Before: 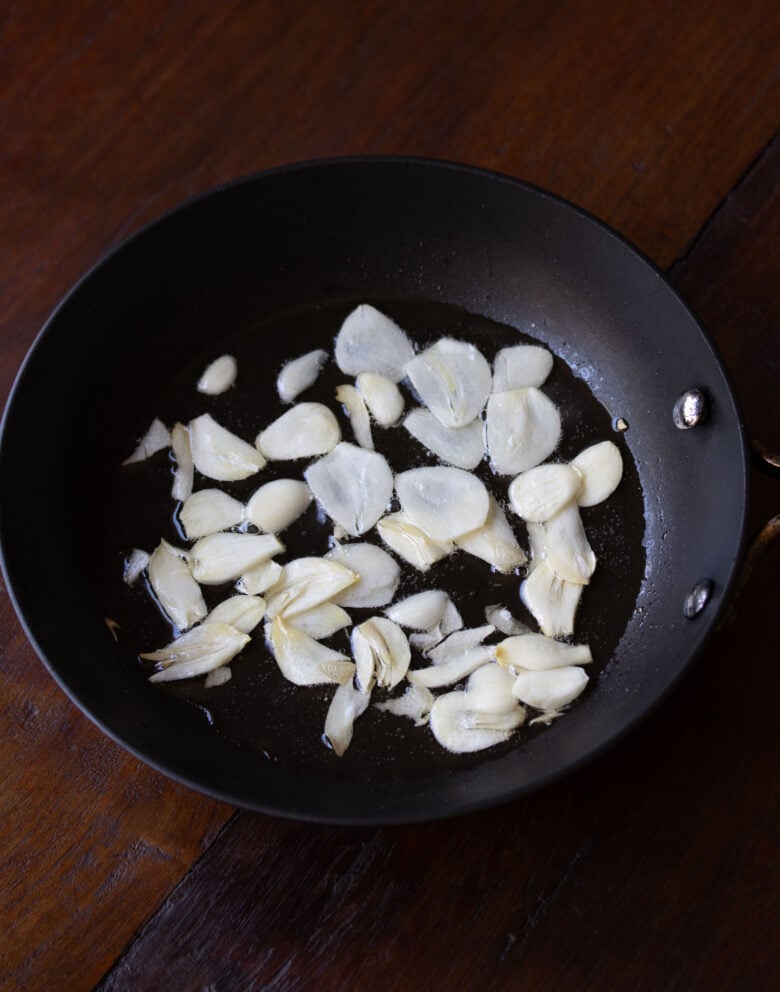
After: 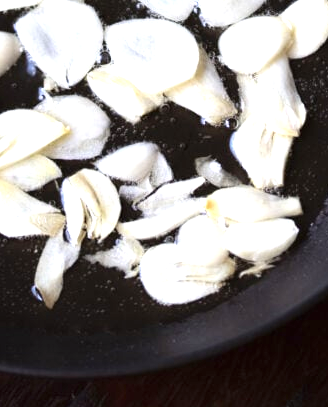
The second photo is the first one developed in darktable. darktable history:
crop: left 37.221%, top 45.169%, right 20.63%, bottom 13.777%
exposure: black level correction 0, exposure 1 EV, compensate exposure bias true, compensate highlight preservation false
